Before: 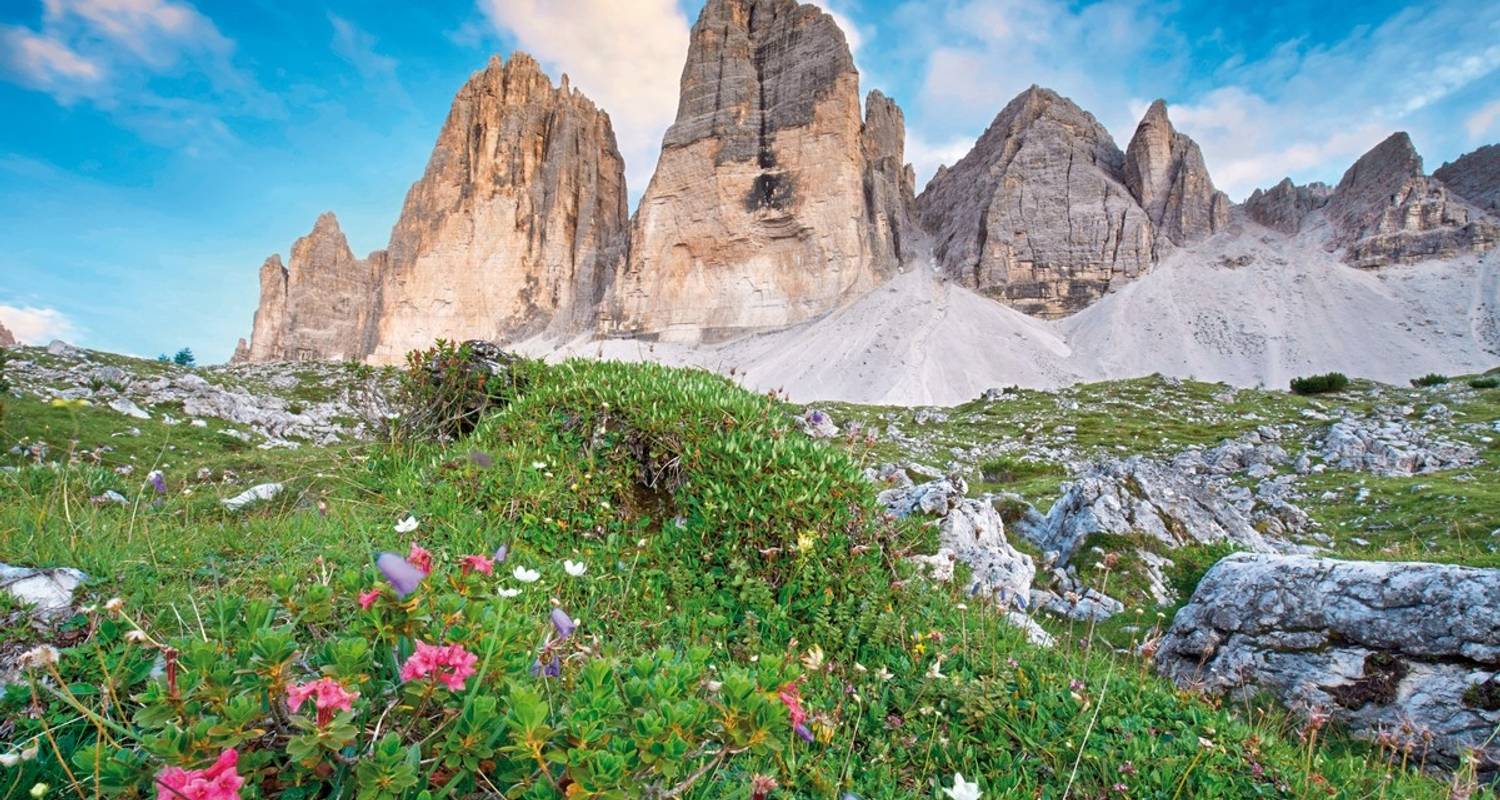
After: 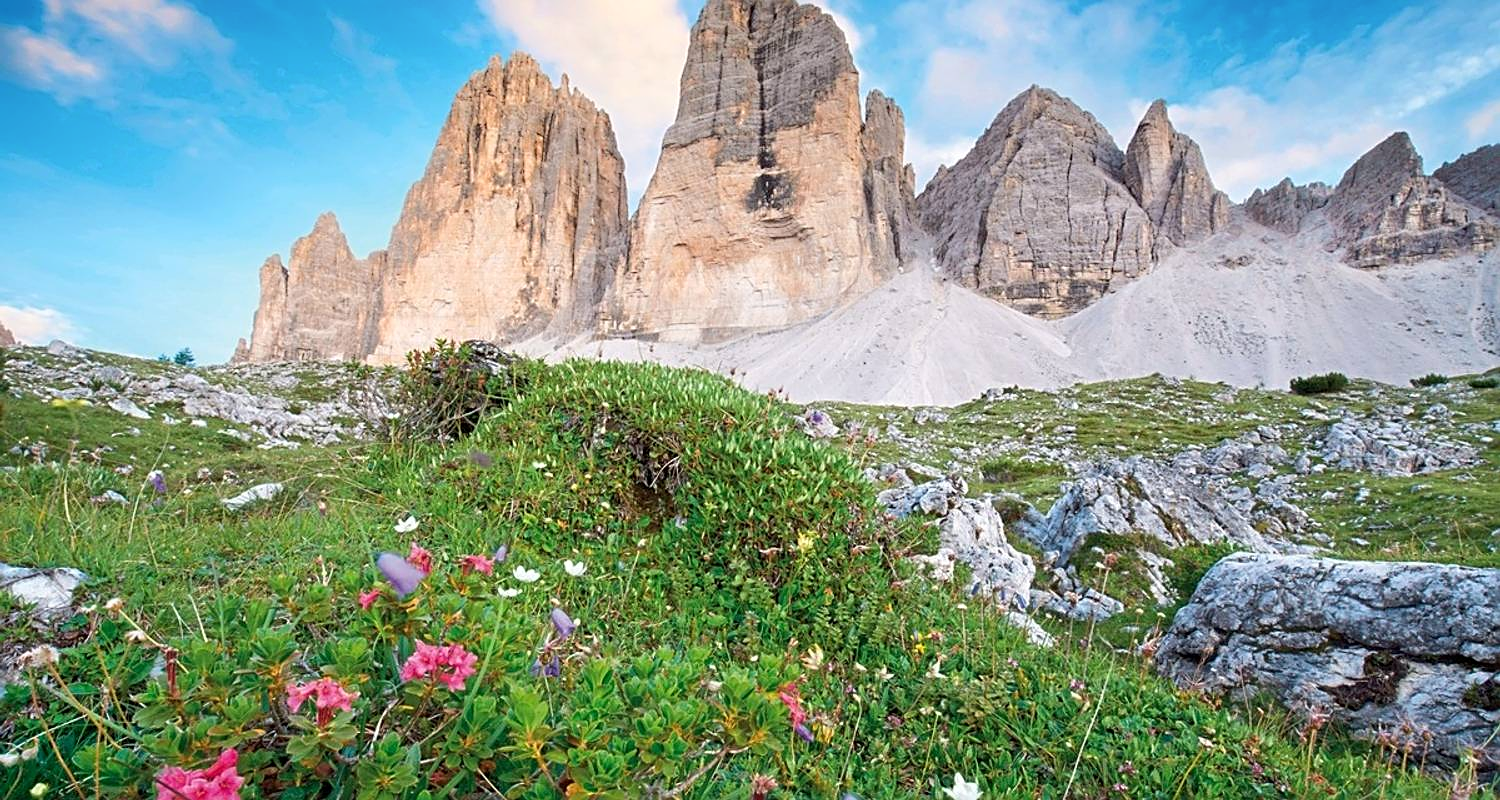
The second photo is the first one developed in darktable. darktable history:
shadows and highlights: shadows -41.31, highlights 64.57, soften with gaussian
sharpen: on, module defaults
